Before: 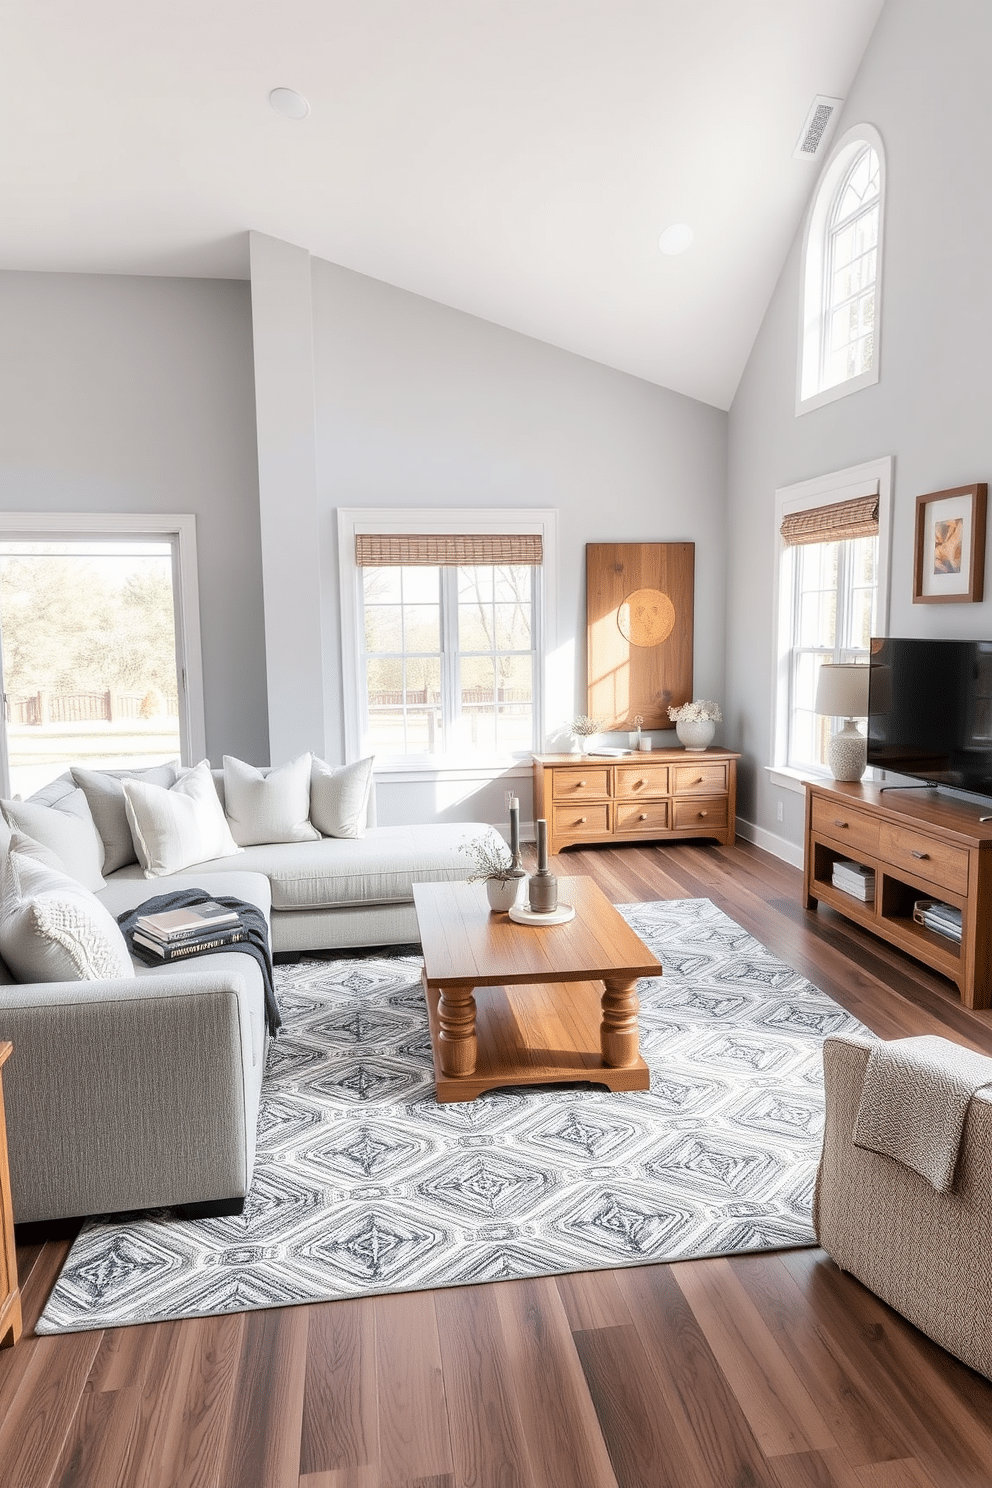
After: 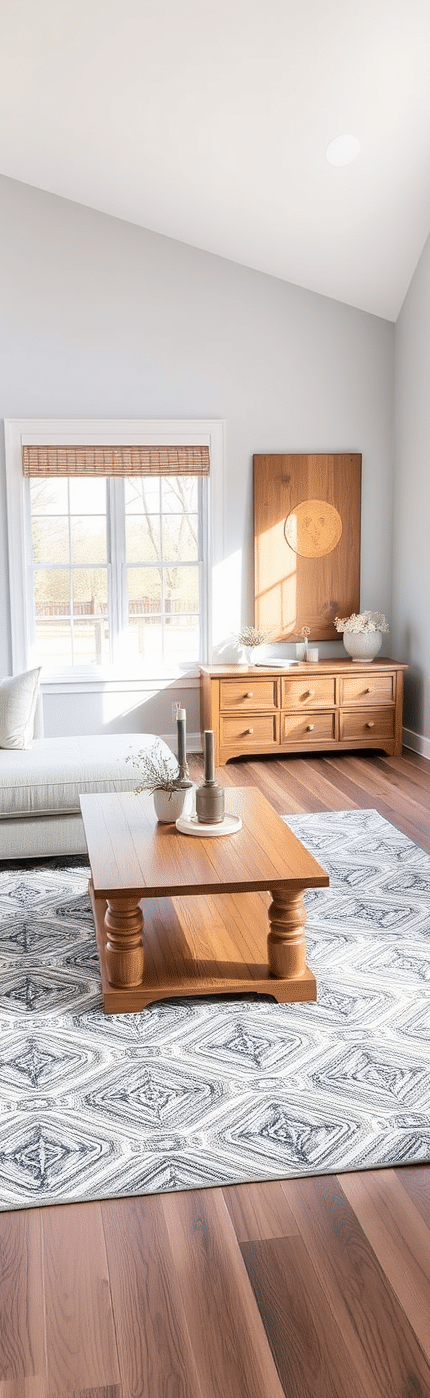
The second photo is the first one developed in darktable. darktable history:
velvia: strength 21.7%
crop: left 33.645%, top 5.993%, right 22.96%
